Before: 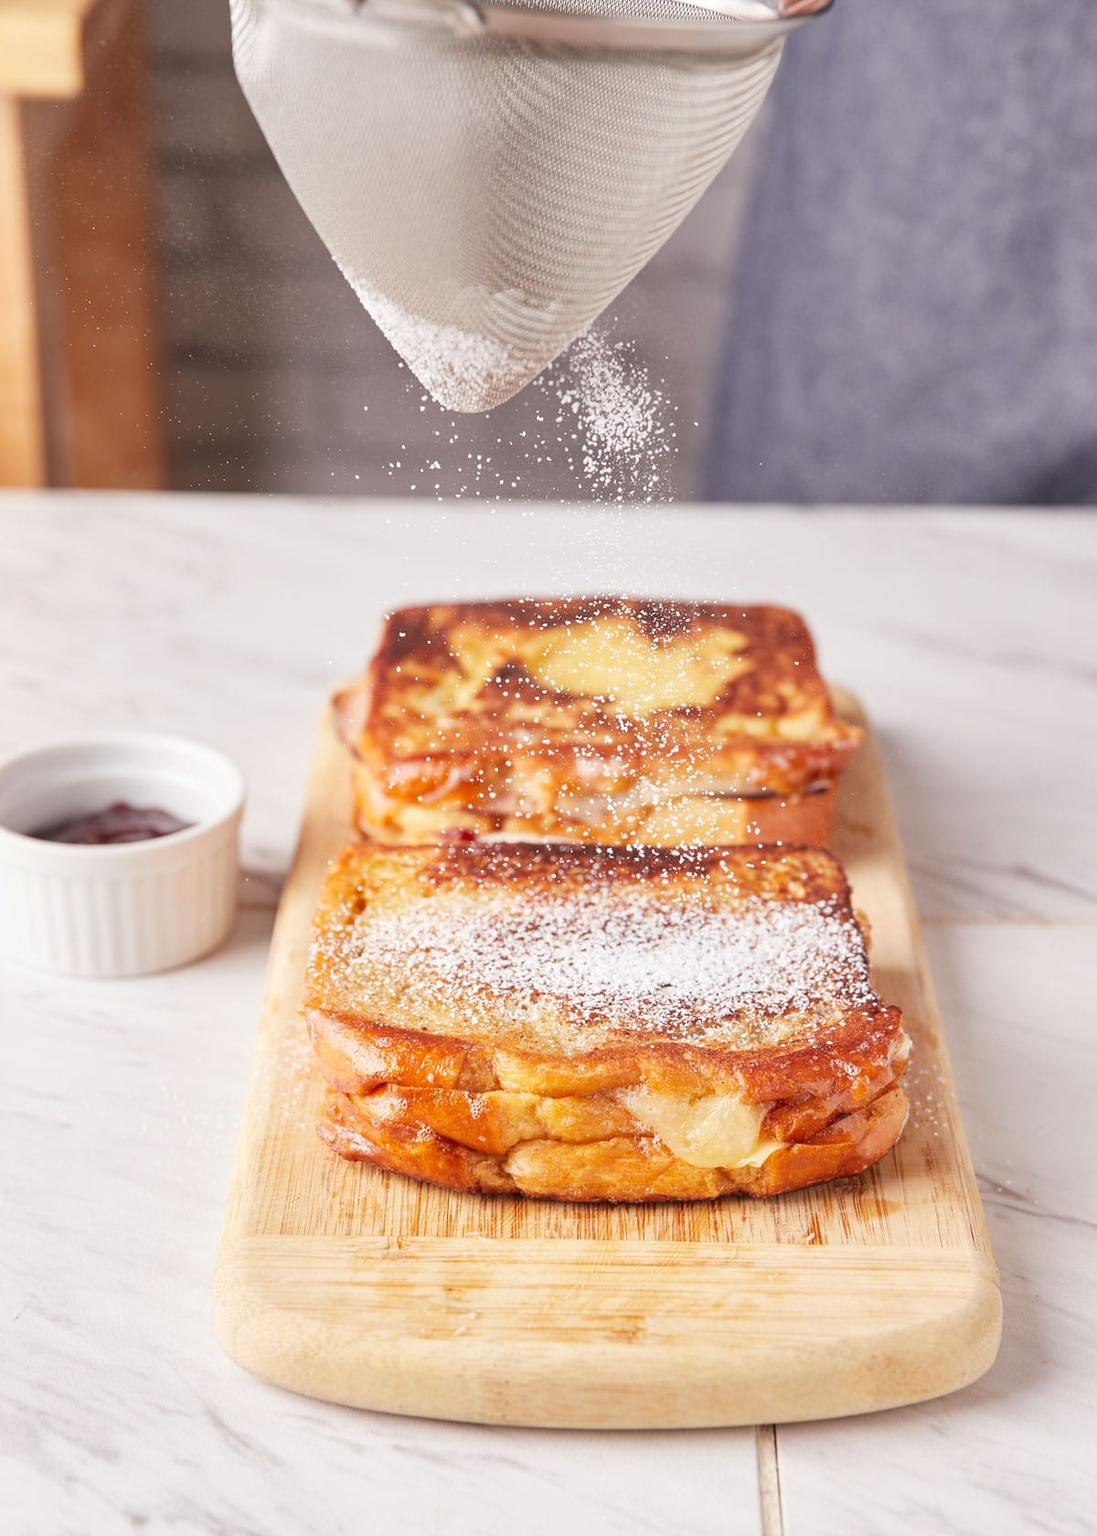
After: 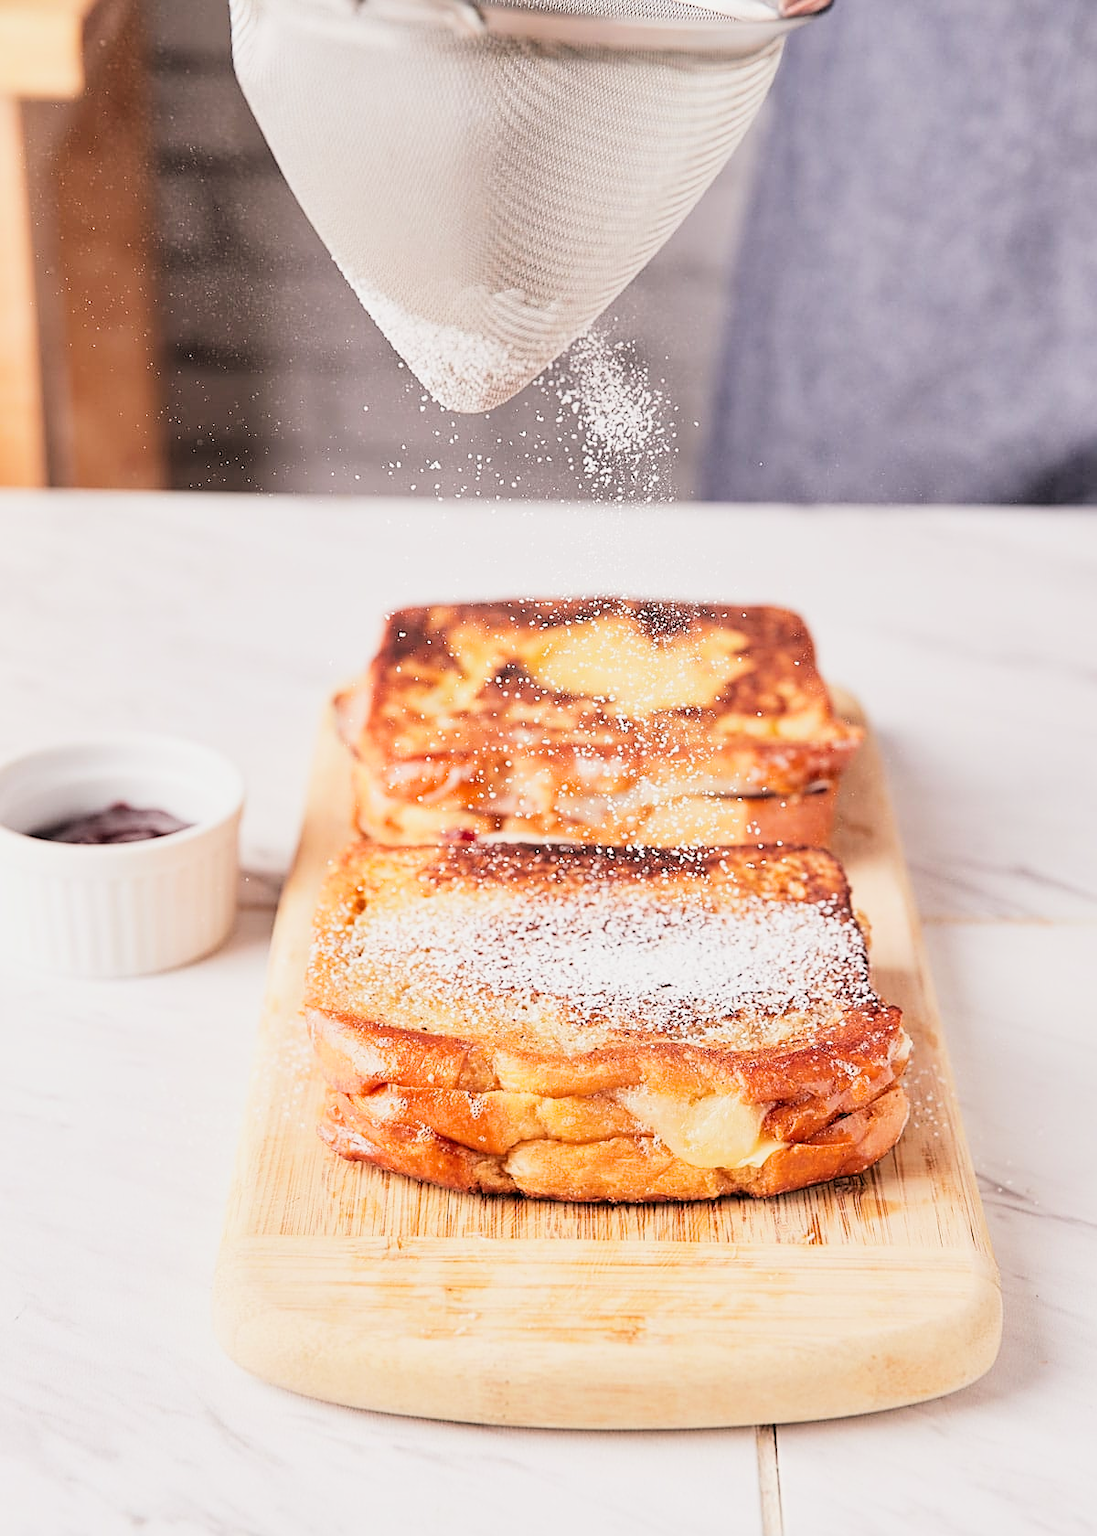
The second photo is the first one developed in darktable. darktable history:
tone equalizer: -8 EV -0.38 EV, -7 EV -0.388 EV, -6 EV -0.352 EV, -5 EV -0.212 EV, -3 EV 0.233 EV, -2 EV 0.353 EV, -1 EV 0.404 EV, +0 EV 0.411 EV, mask exposure compensation -0.508 EV
sharpen: on, module defaults
filmic rgb: black relative exposure -4.97 EV, white relative exposure 3.95 EV, hardness 2.88, contrast 1.409
